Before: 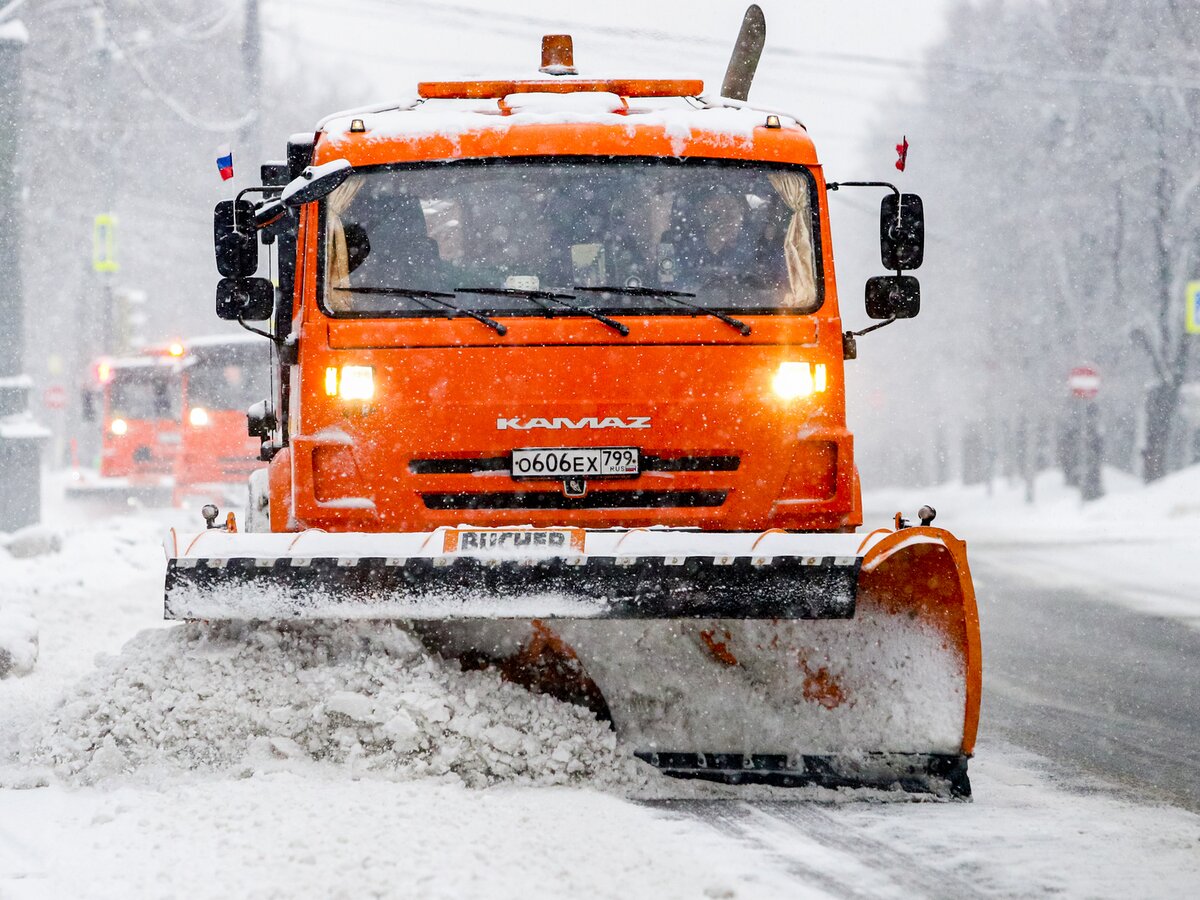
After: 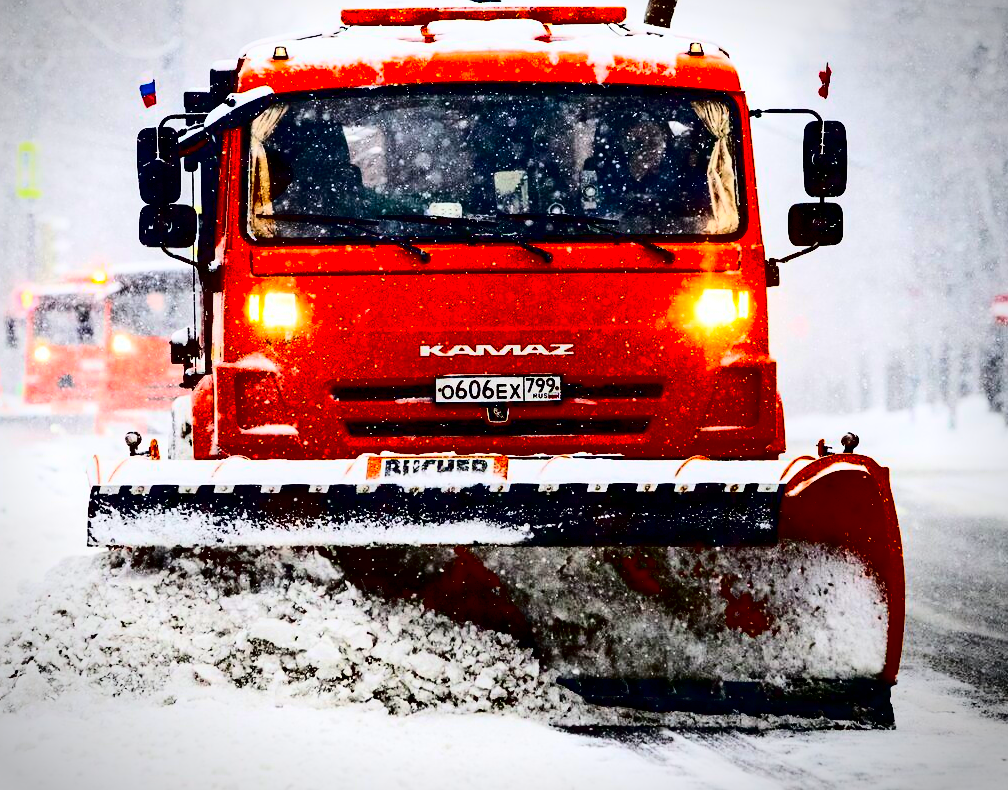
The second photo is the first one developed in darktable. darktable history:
crop: left 6.459%, top 8.181%, right 9.533%, bottom 3.936%
vignetting: fall-off start 88.39%, fall-off radius 43.48%, center (-0.031, -0.049), width/height ratio 1.153
contrast brightness saturation: contrast 0.786, brightness -0.989, saturation 0.995
